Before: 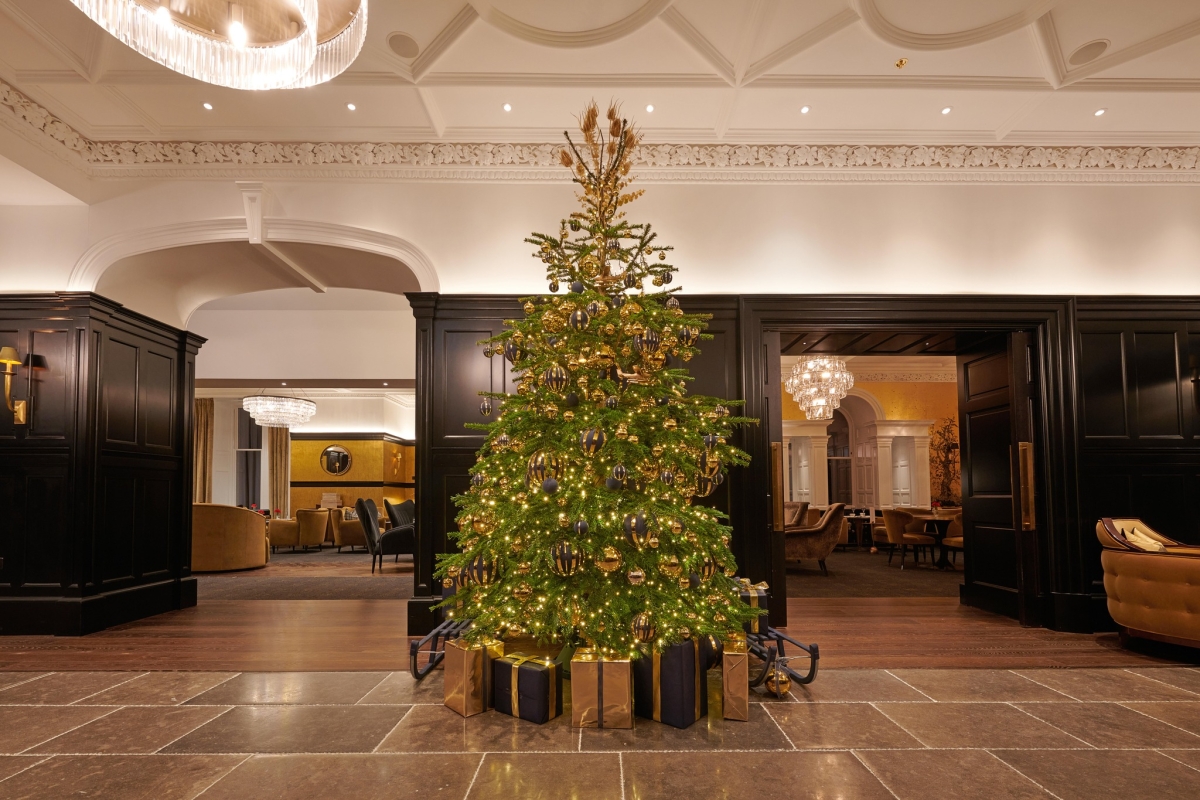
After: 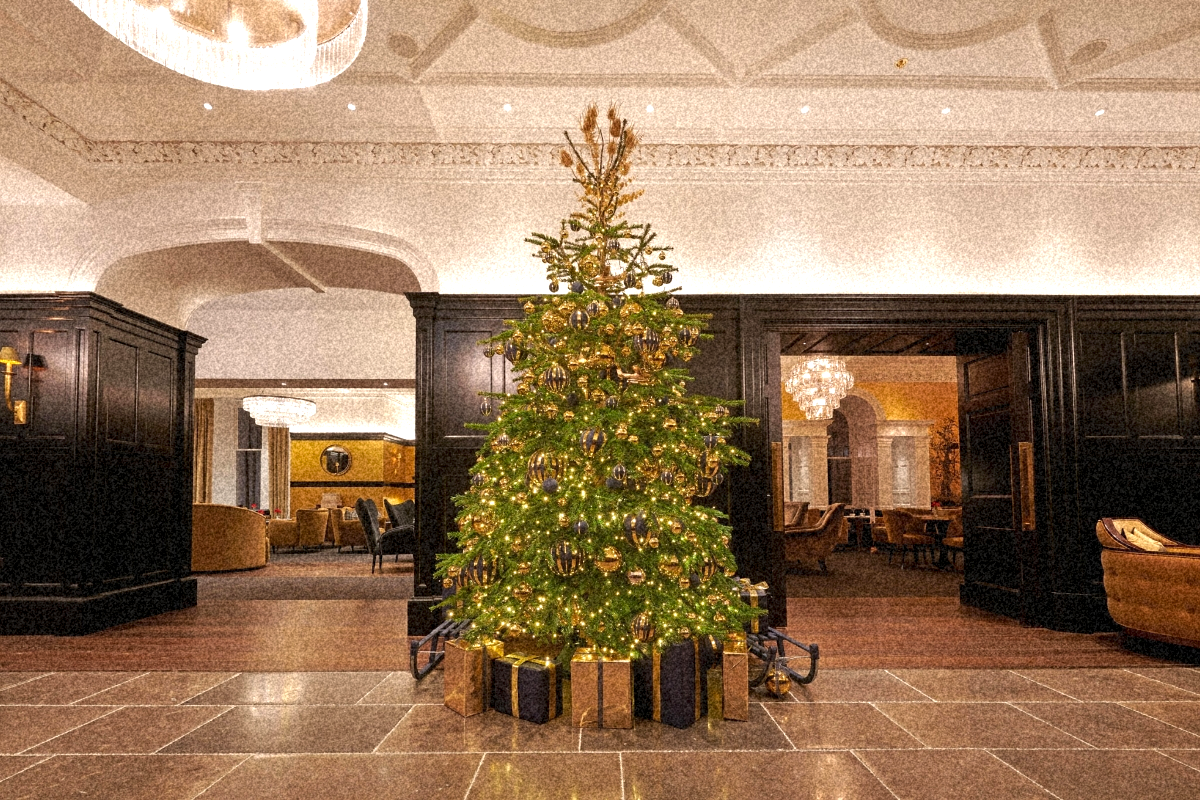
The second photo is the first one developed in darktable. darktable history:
exposure: exposure 0.485 EV, compensate highlight preservation false
grain: coarseness 46.9 ISO, strength 50.21%, mid-tones bias 0%
